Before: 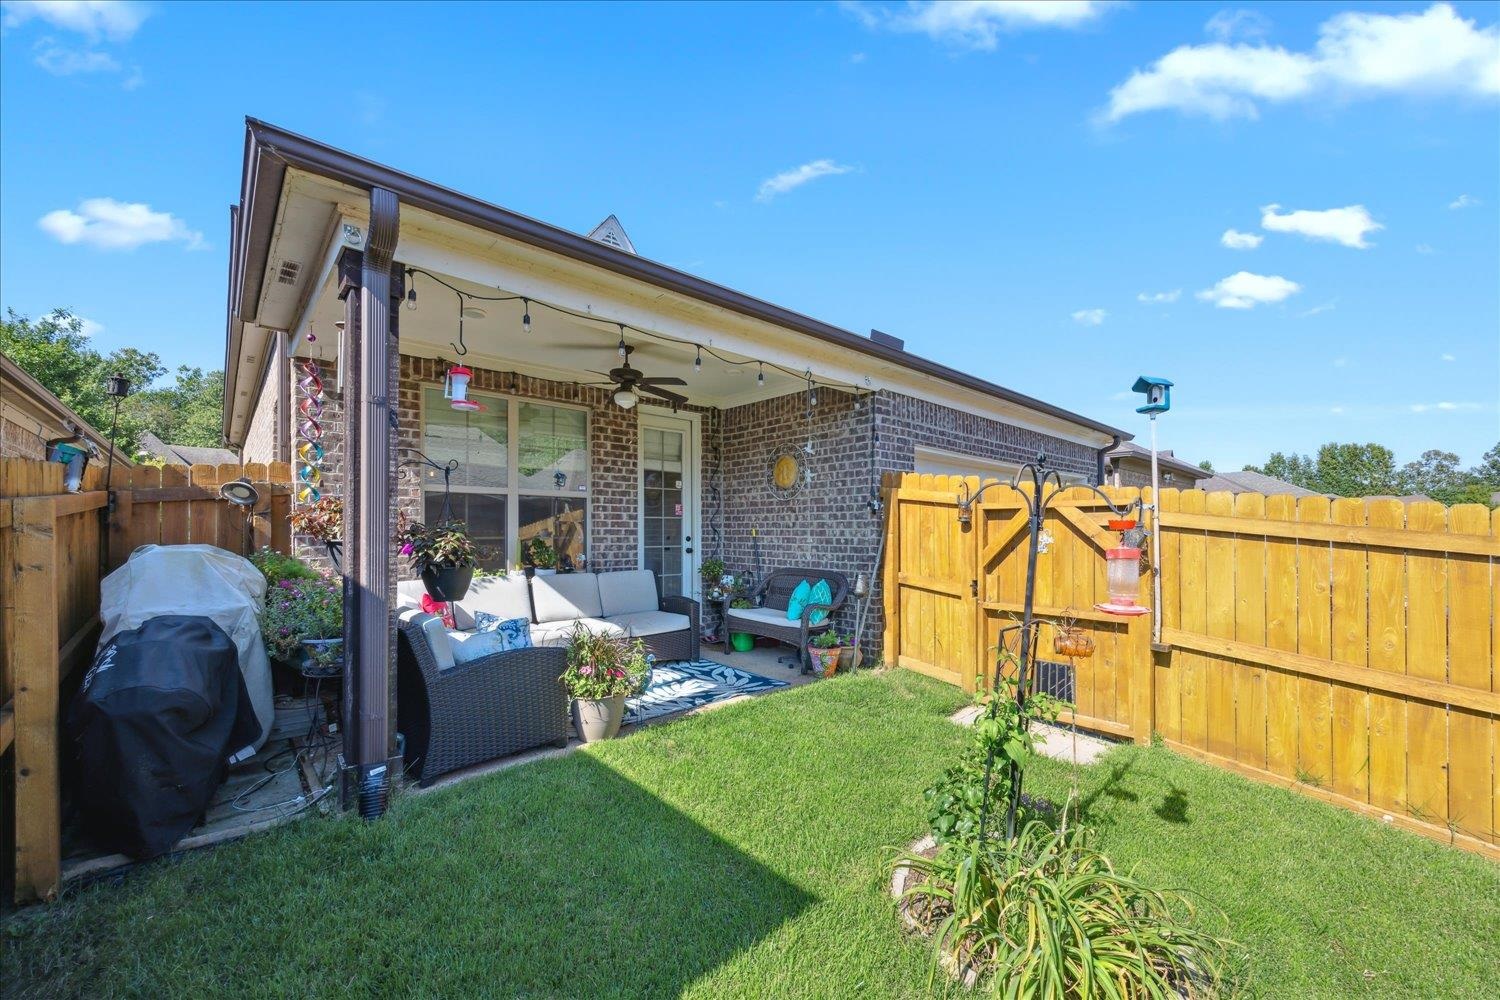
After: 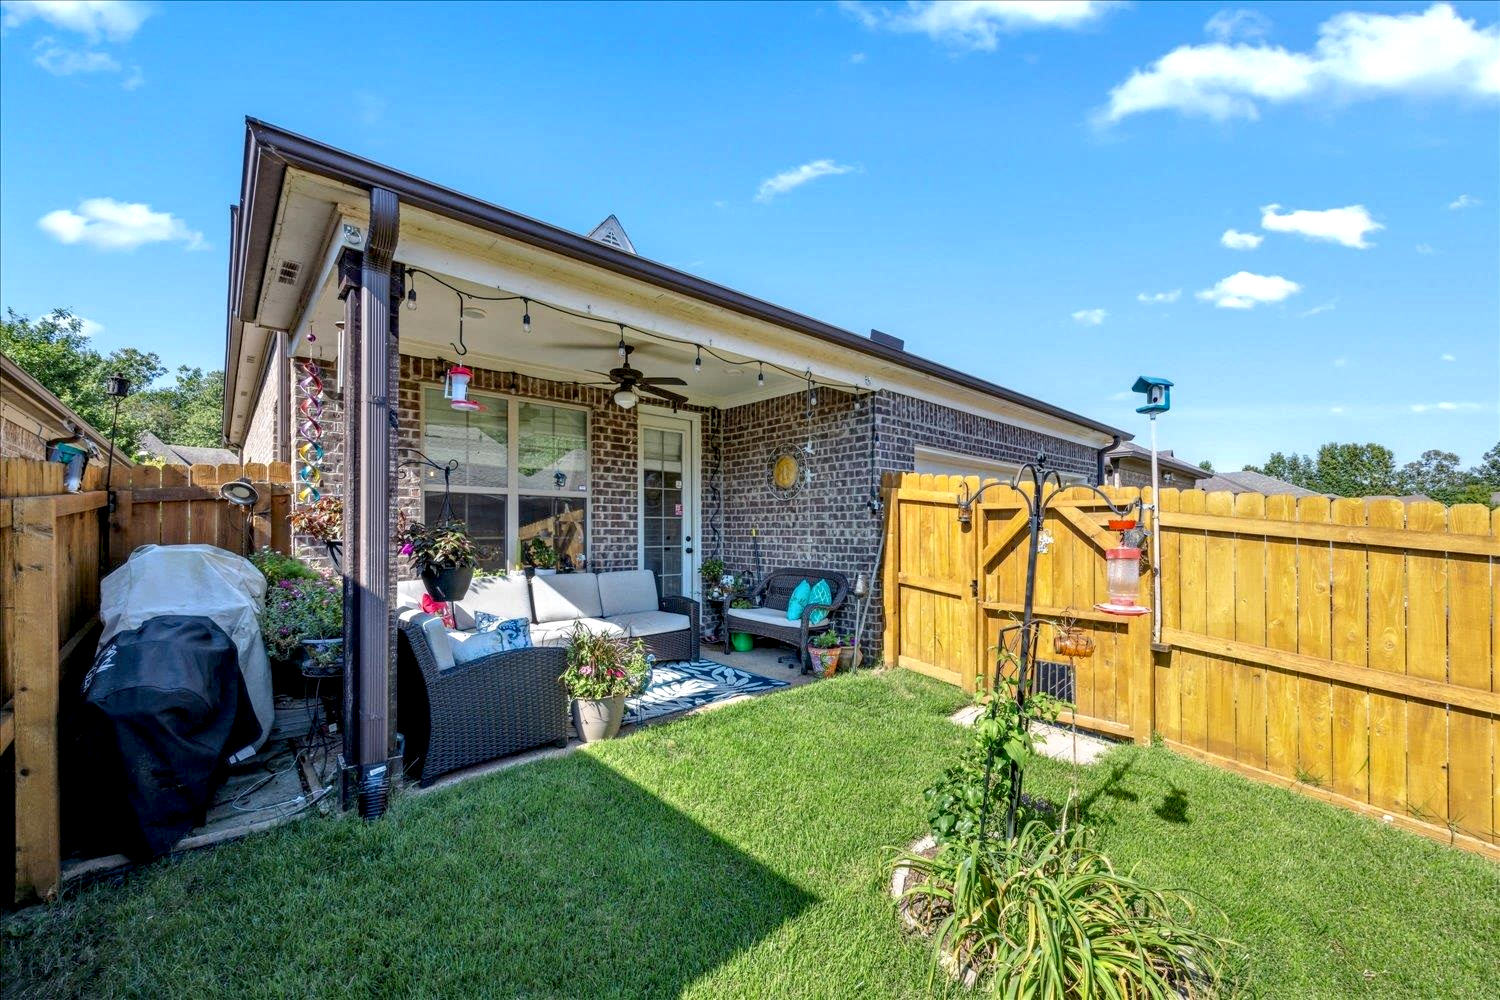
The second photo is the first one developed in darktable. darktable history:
exposure: black level correction 0.01, exposure 0.017 EV, compensate highlight preservation false
local contrast: detail 139%
